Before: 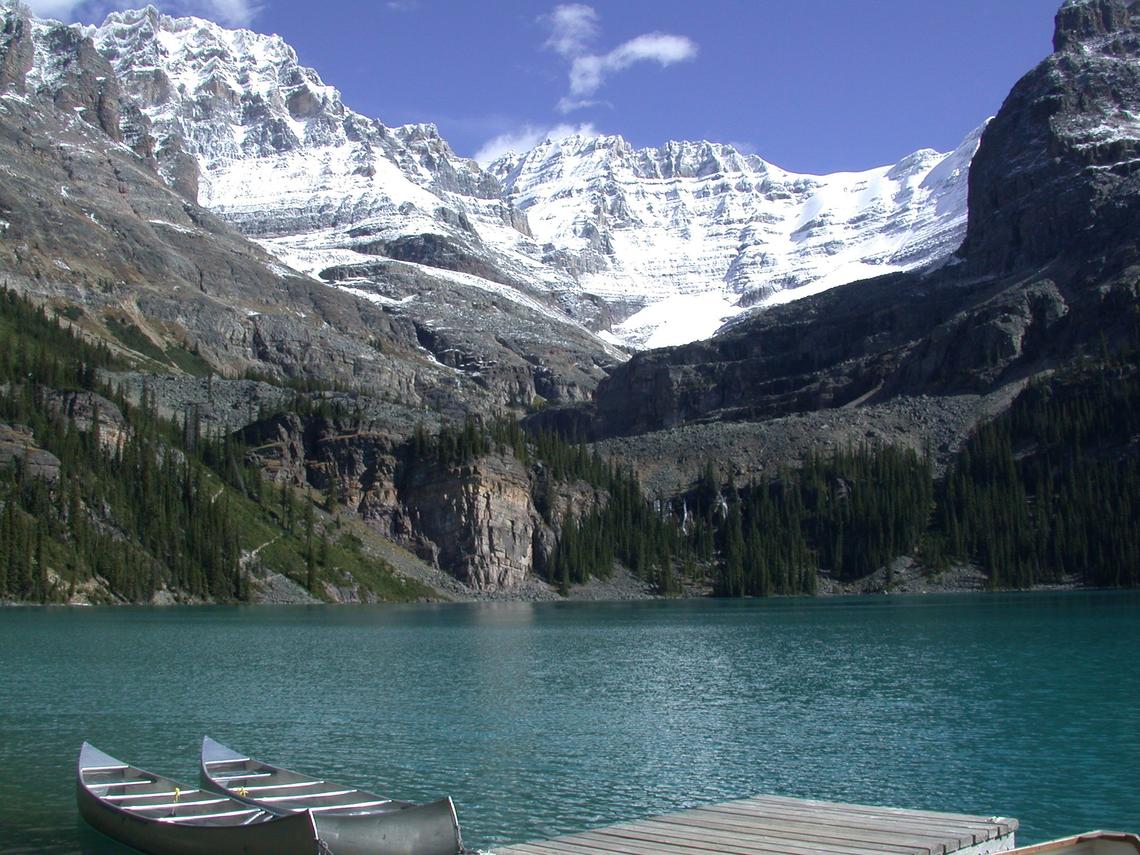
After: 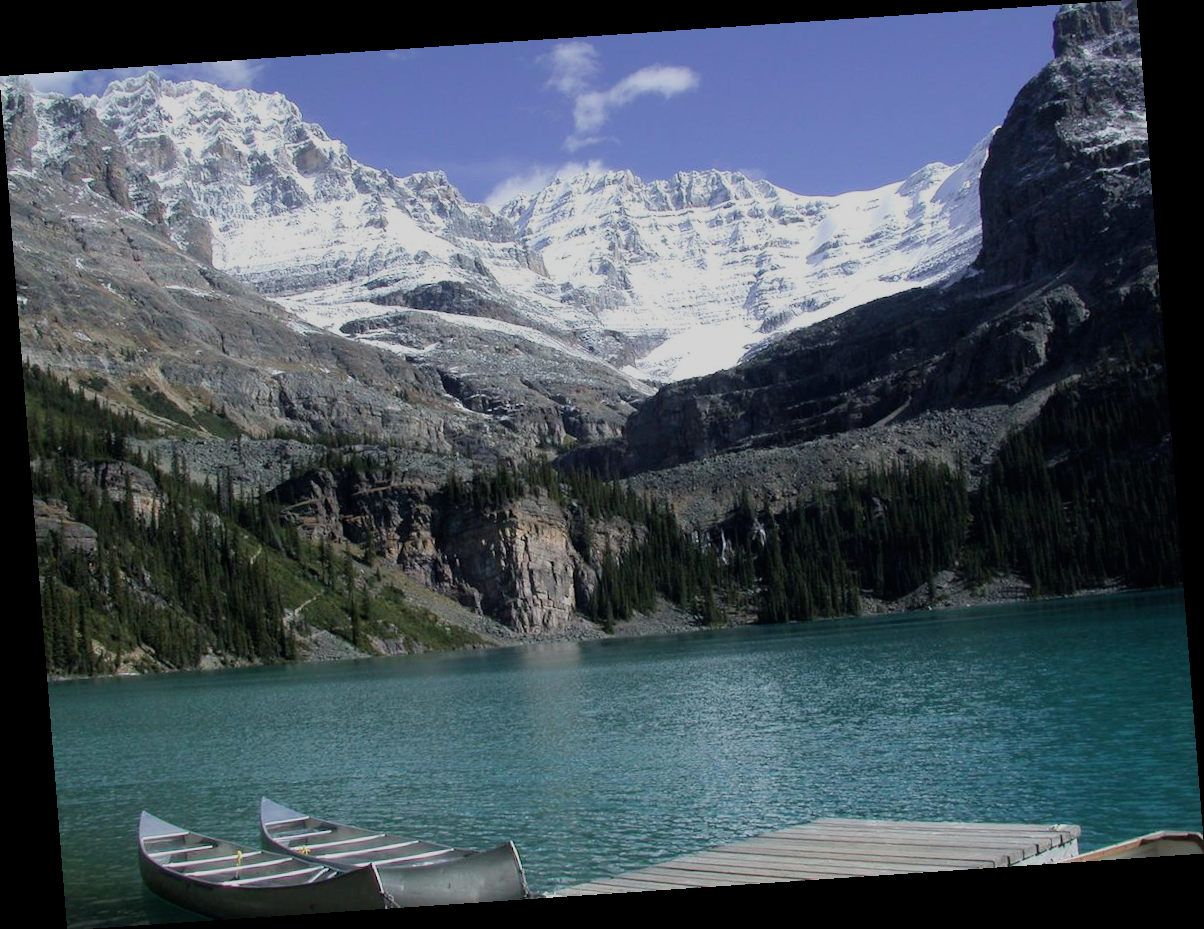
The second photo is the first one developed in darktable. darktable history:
rotate and perspective: rotation -4.2°, shear 0.006, automatic cropping off
filmic rgb: black relative exposure -7.65 EV, white relative exposure 4.56 EV, hardness 3.61
